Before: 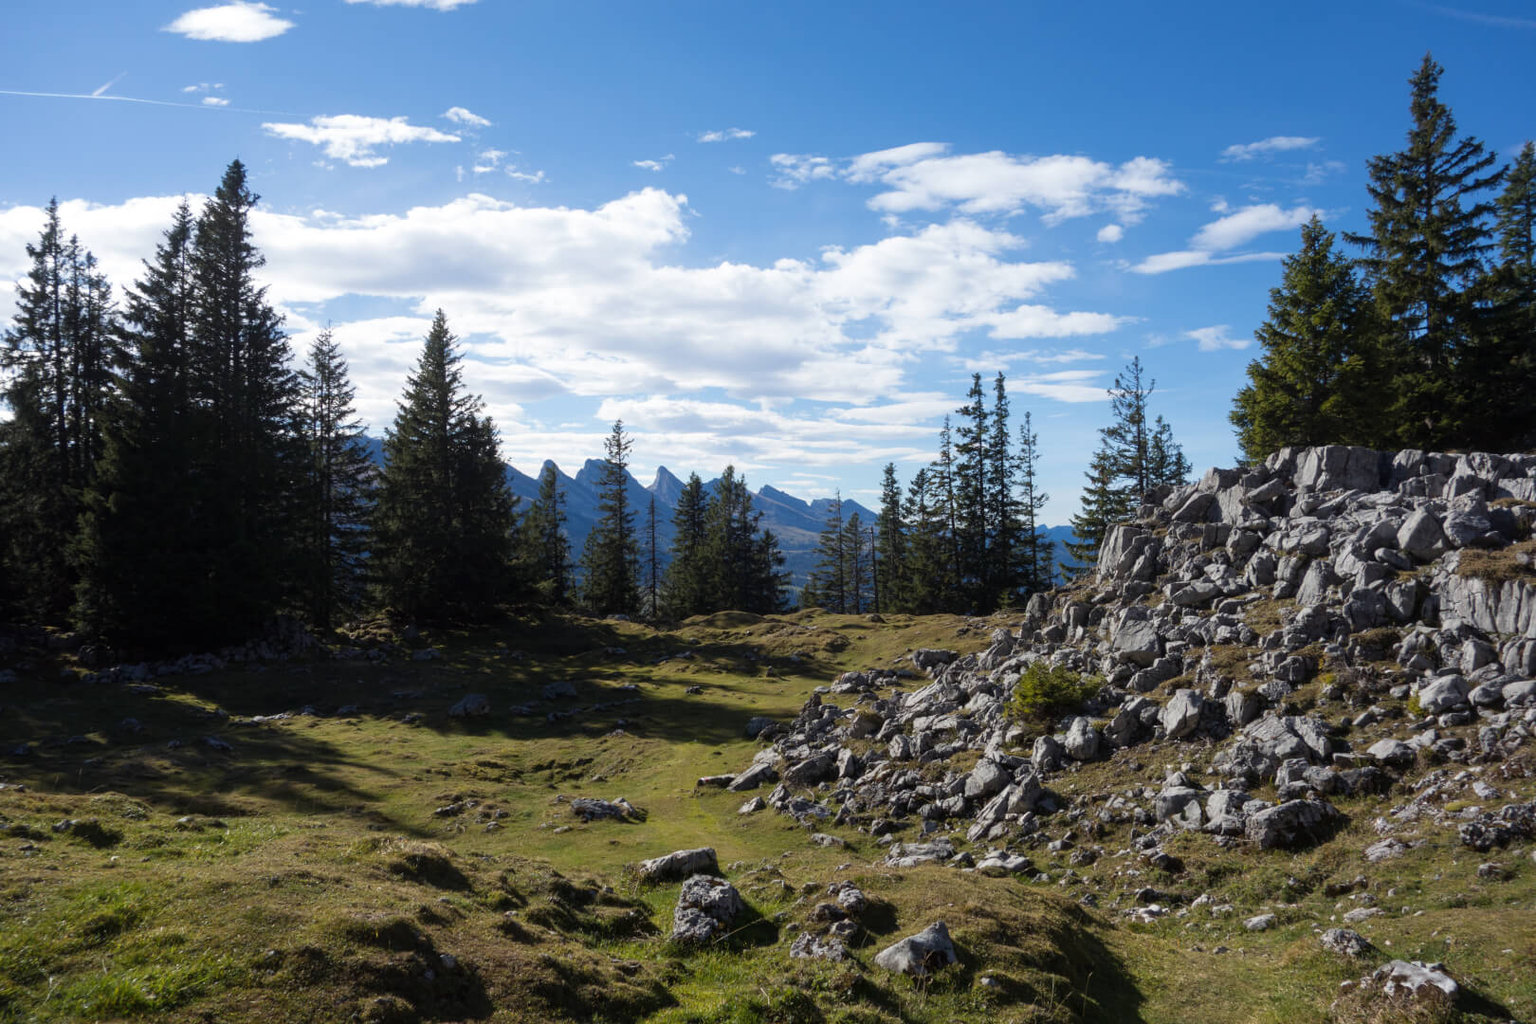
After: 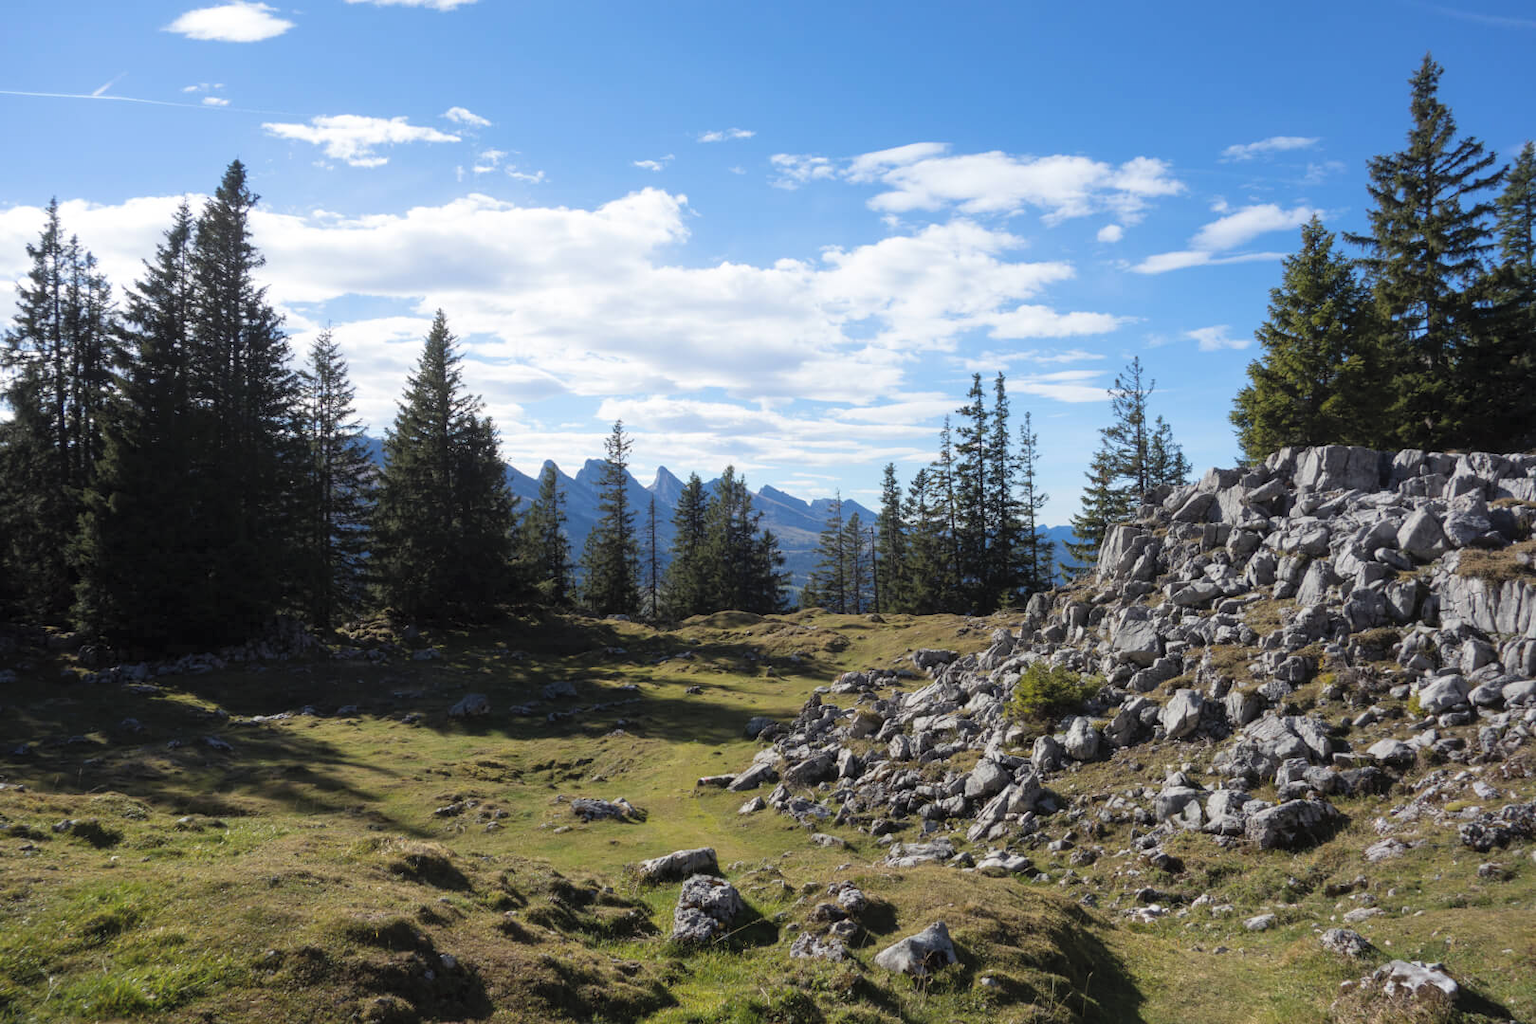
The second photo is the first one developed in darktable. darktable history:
exposure: compensate highlight preservation false
contrast brightness saturation: brightness 0.13
